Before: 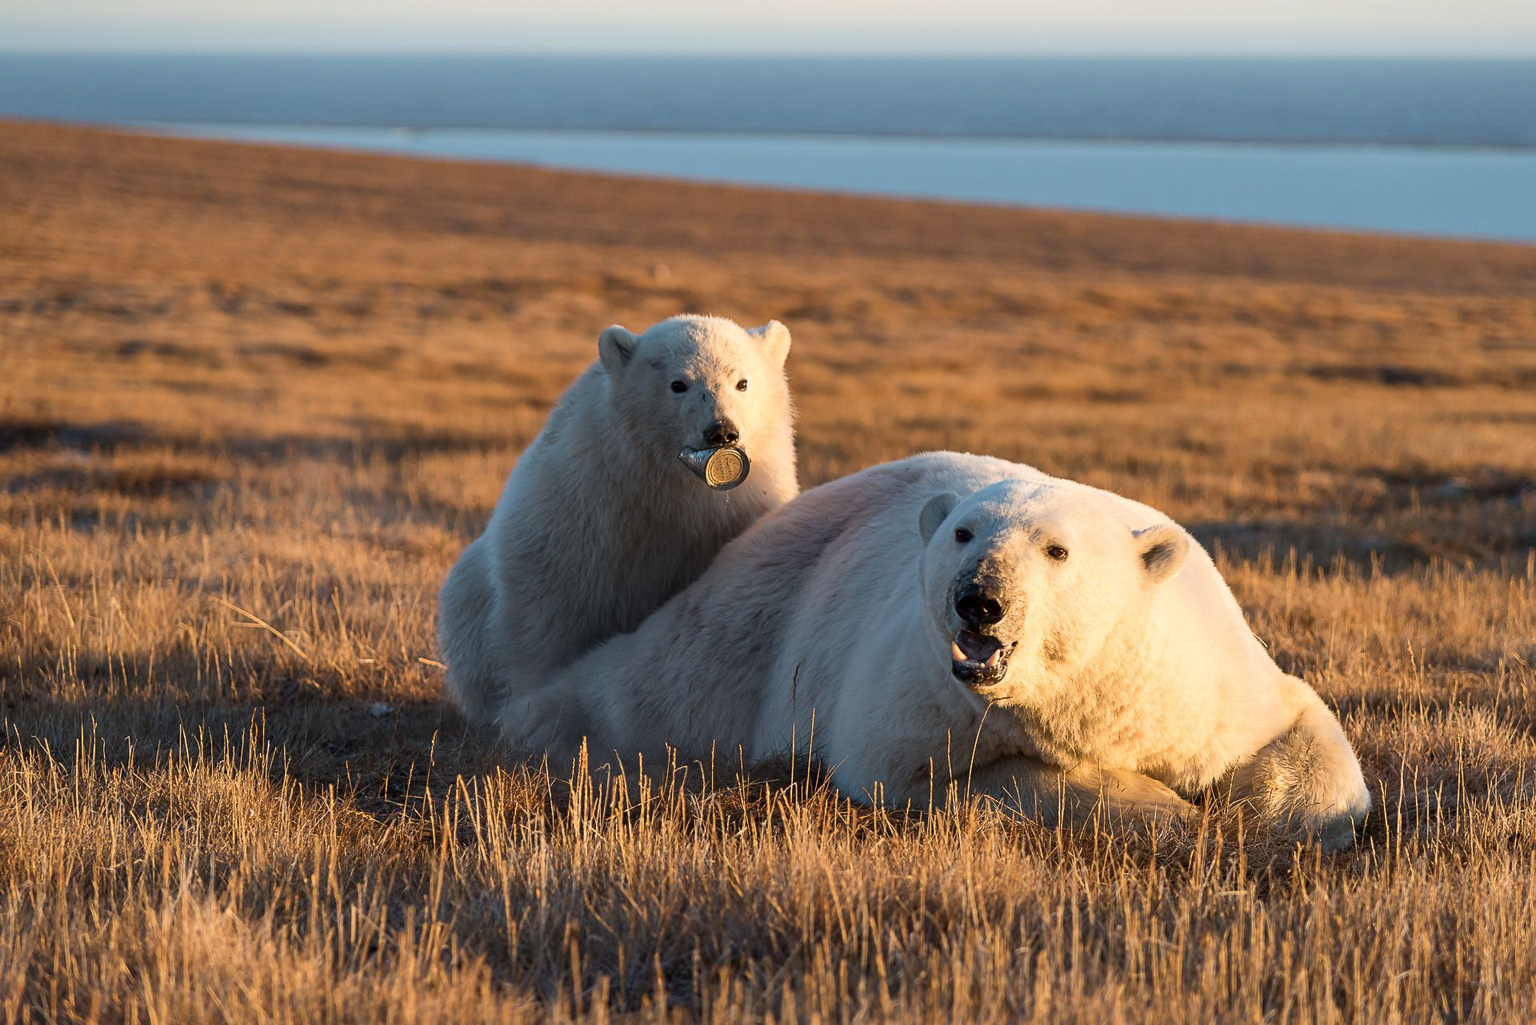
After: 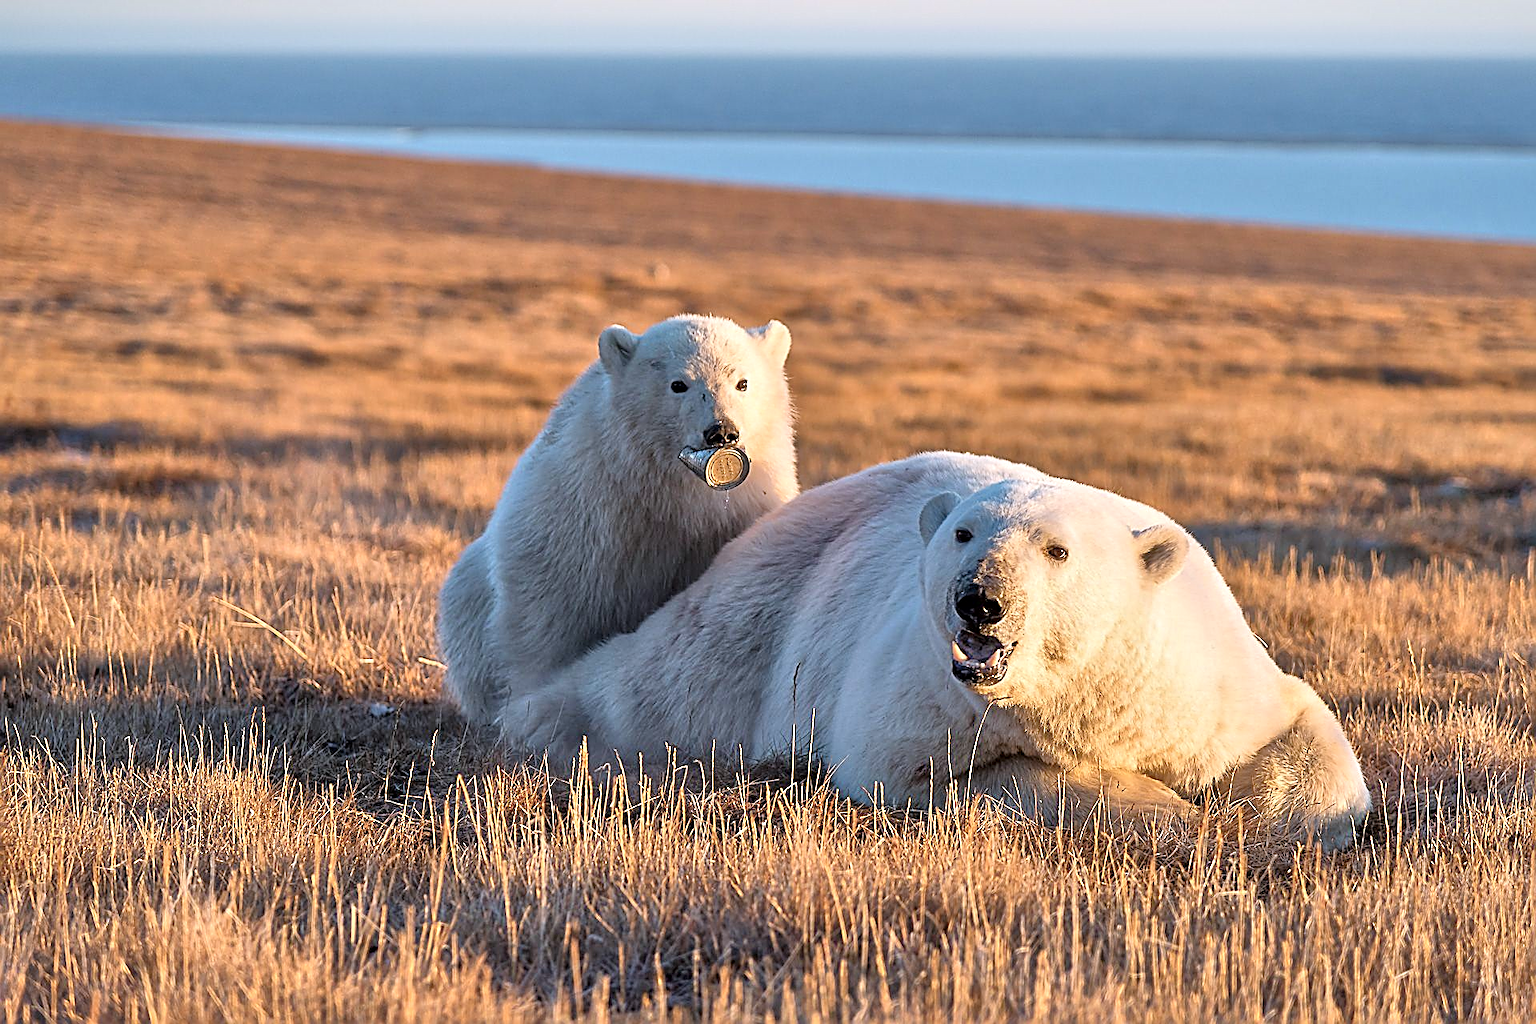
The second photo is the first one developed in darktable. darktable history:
tone equalizer: -7 EV 0.15 EV, -6 EV 0.6 EV, -5 EV 1.15 EV, -4 EV 1.33 EV, -3 EV 1.15 EV, -2 EV 0.6 EV, -1 EV 0.15 EV, mask exposure compensation -0.5 EV
rgb curve: mode RGB, independent channels
sharpen: amount 1
local contrast: mode bilateral grid, contrast 20, coarseness 50, detail 132%, midtone range 0.2
exposure: compensate exposure bias true, compensate highlight preservation false
color calibration: illuminant as shot in camera, x 0.358, y 0.373, temperature 4628.91 K
